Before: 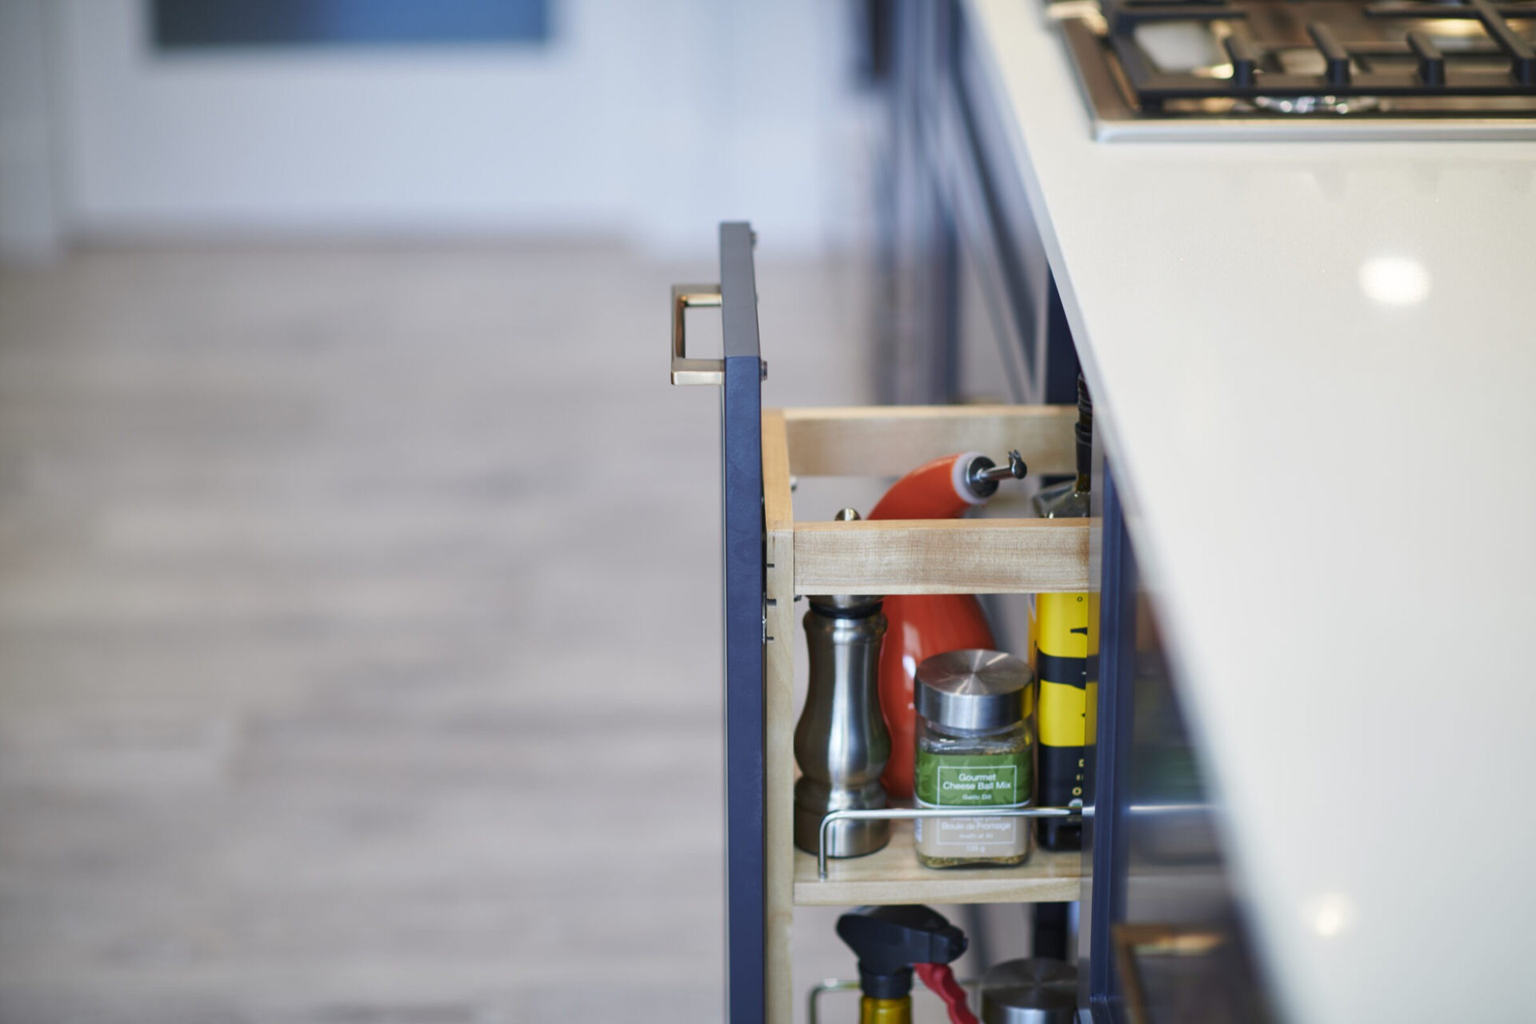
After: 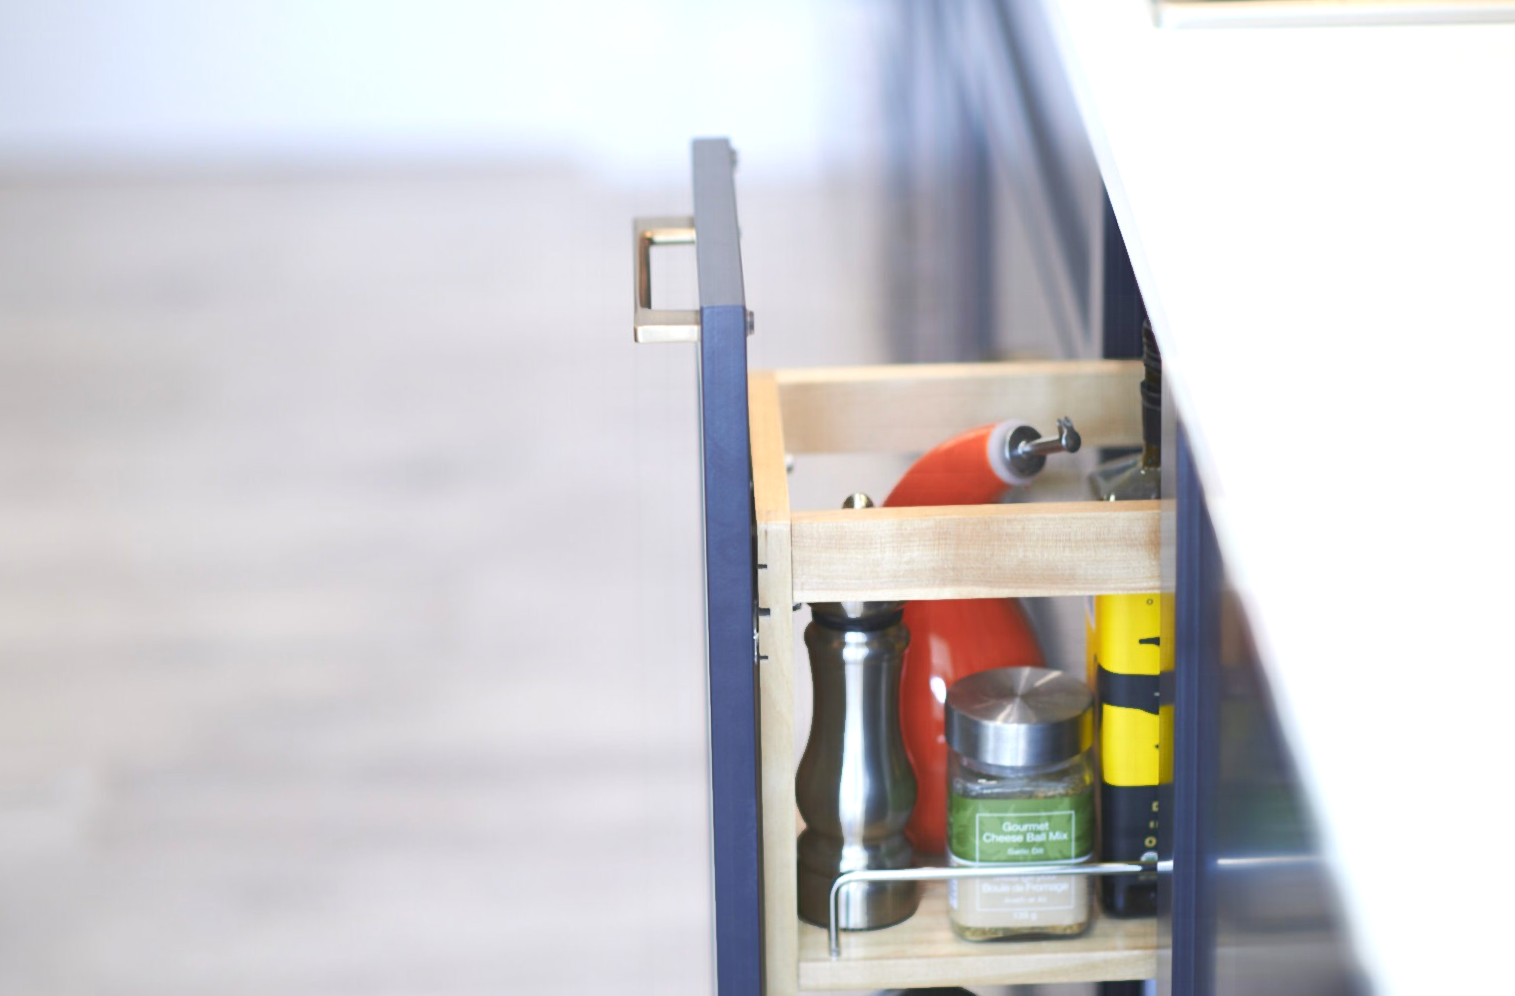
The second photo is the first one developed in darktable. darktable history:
exposure: exposure 0.722 EV, compensate highlight preservation false
rotate and perspective: rotation -1°, crop left 0.011, crop right 0.989, crop top 0.025, crop bottom 0.975
contrast equalizer: octaves 7, y [[0.6 ×6], [0.55 ×6], [0 ×6], [0 ×6], [0 ×6]], mix -1
crop and rotate: left 10.071%, top 10.071%, right 10.02%, bottom 10.02%
